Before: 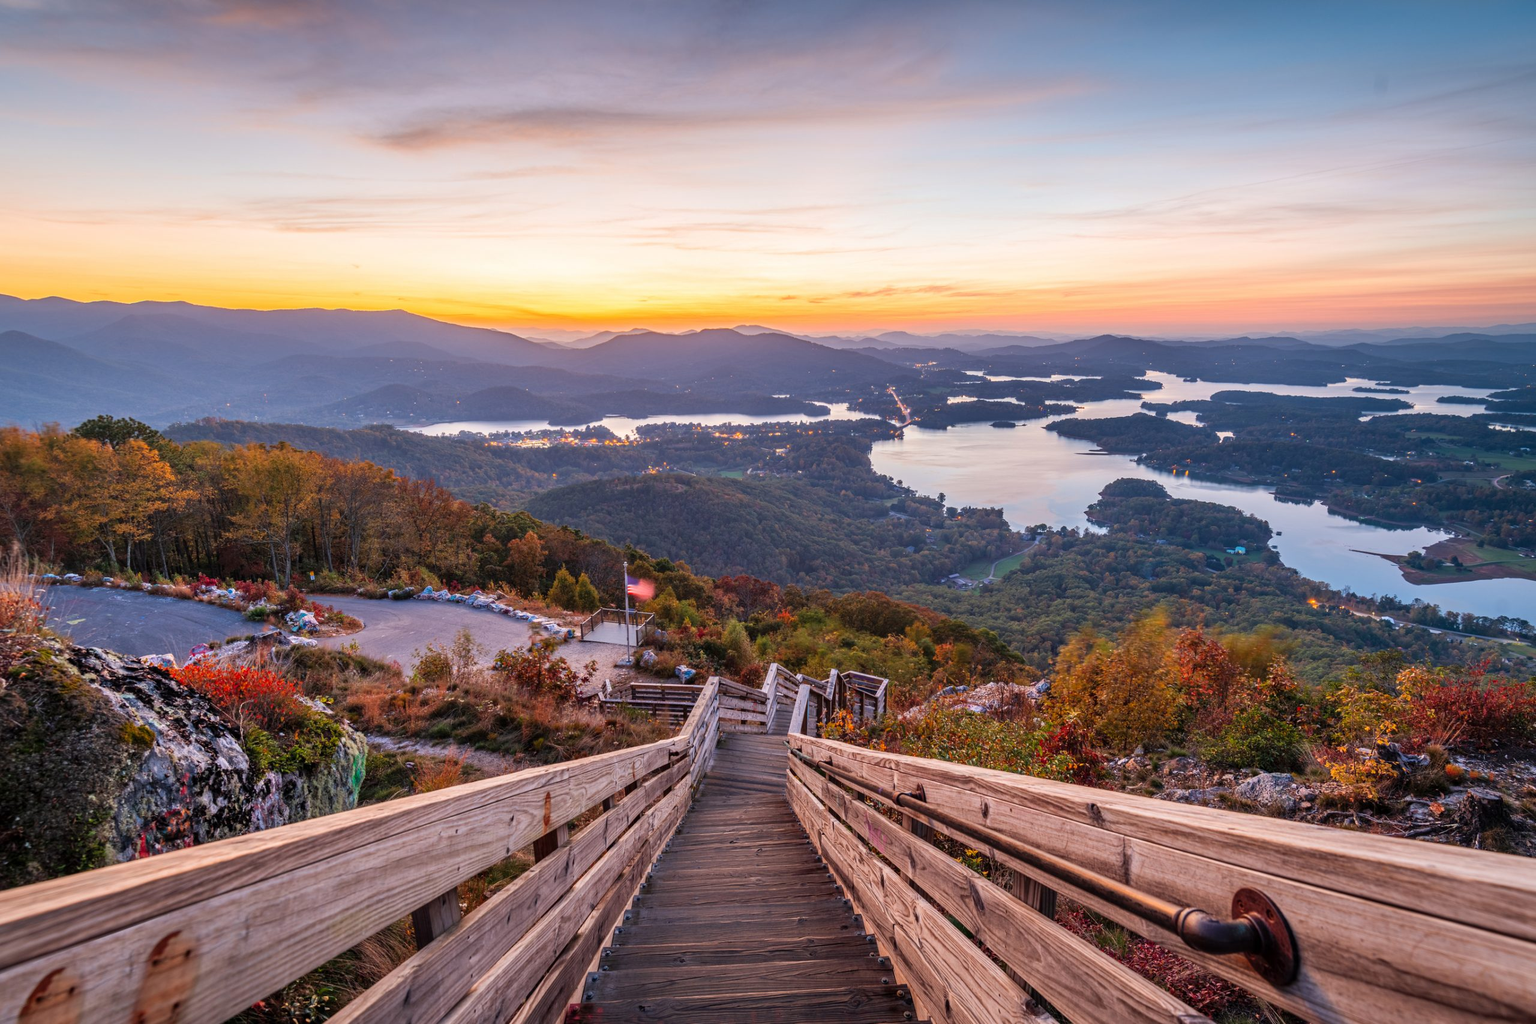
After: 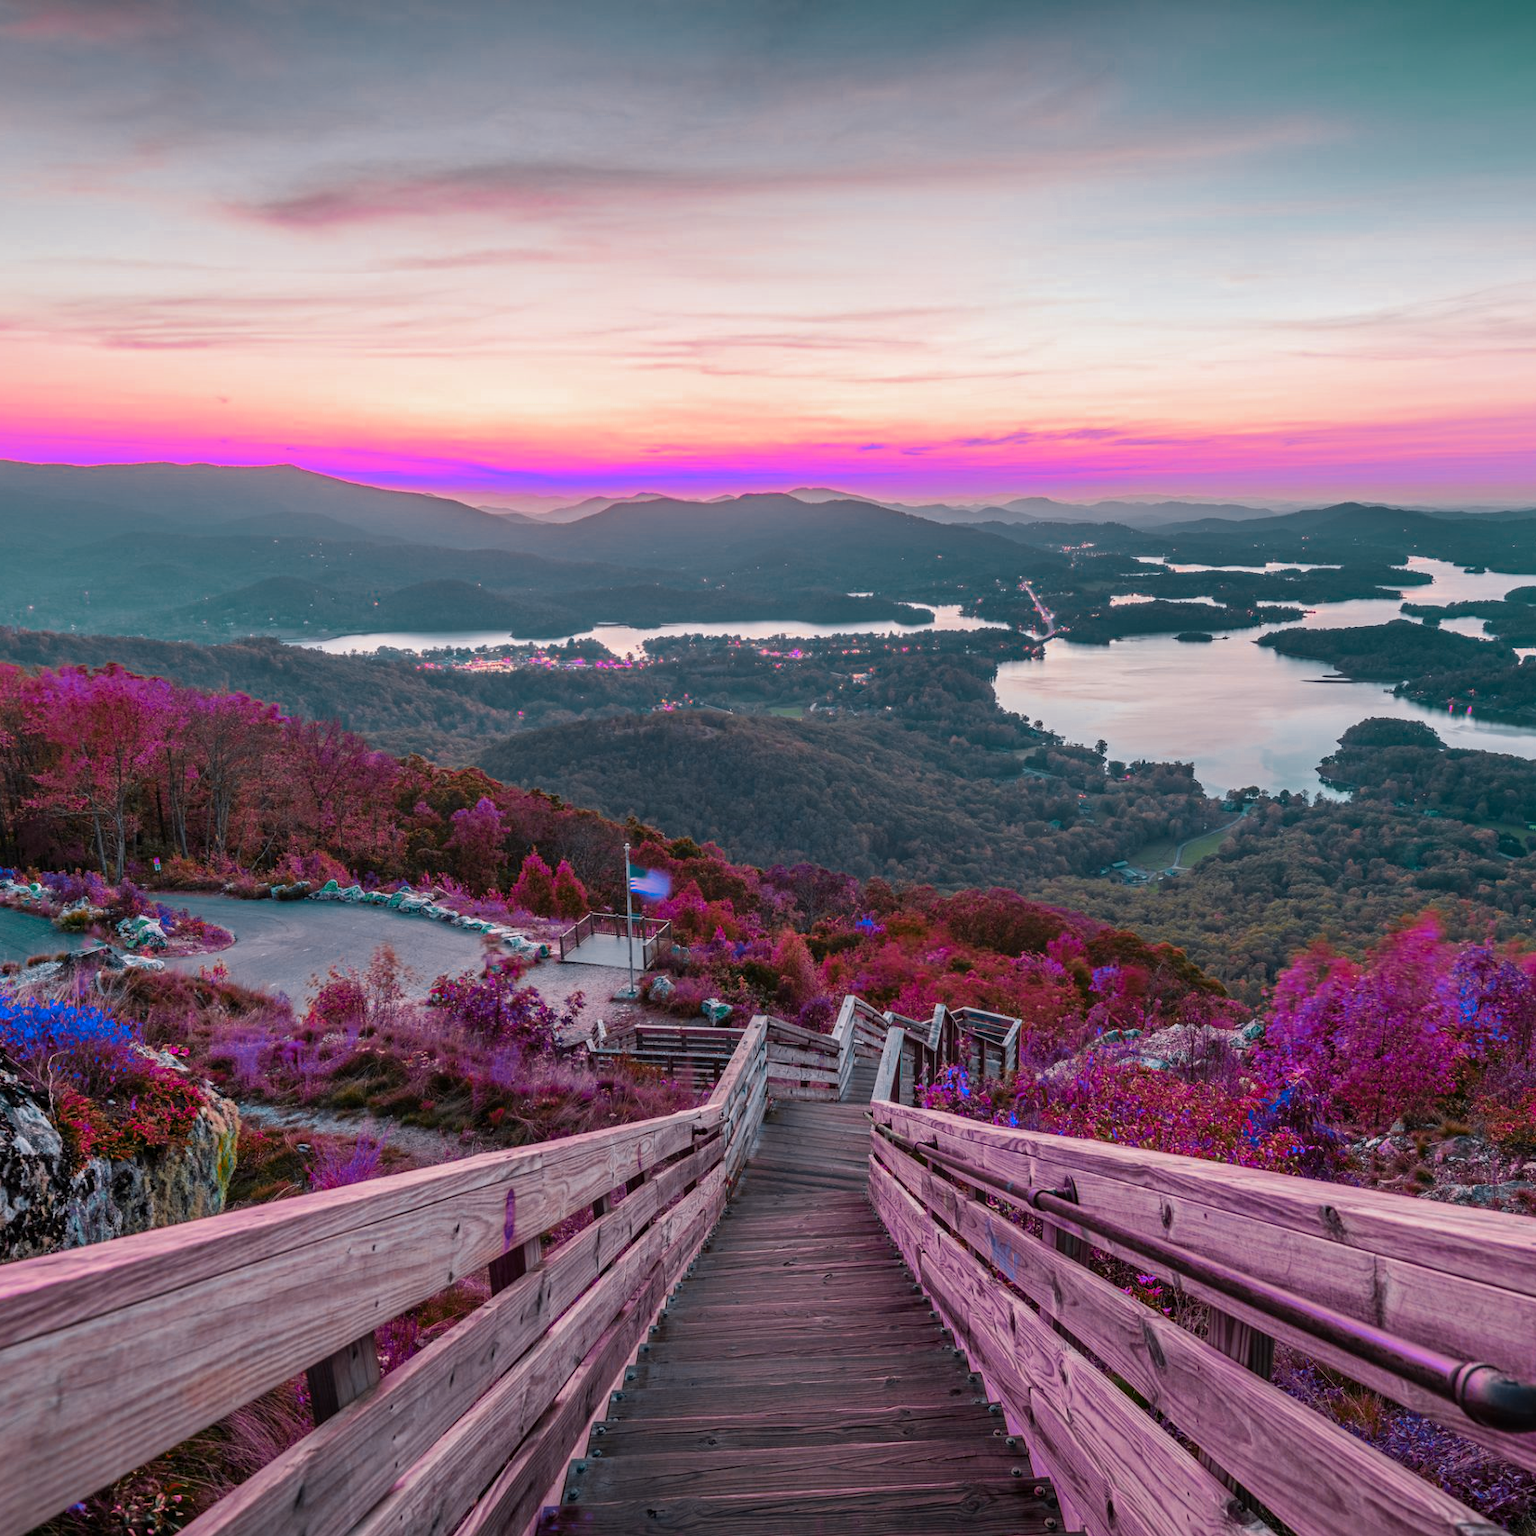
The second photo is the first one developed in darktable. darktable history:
color zones: curves: ch0 [(0.826, 0.353)]; ch1 [(0.242, 0.647) (0.889, 0.342)]; ch2 [(0.246, 0.089) (0.969, 0.068)]
crop and rotate: left 13.537%, right 19.796%
